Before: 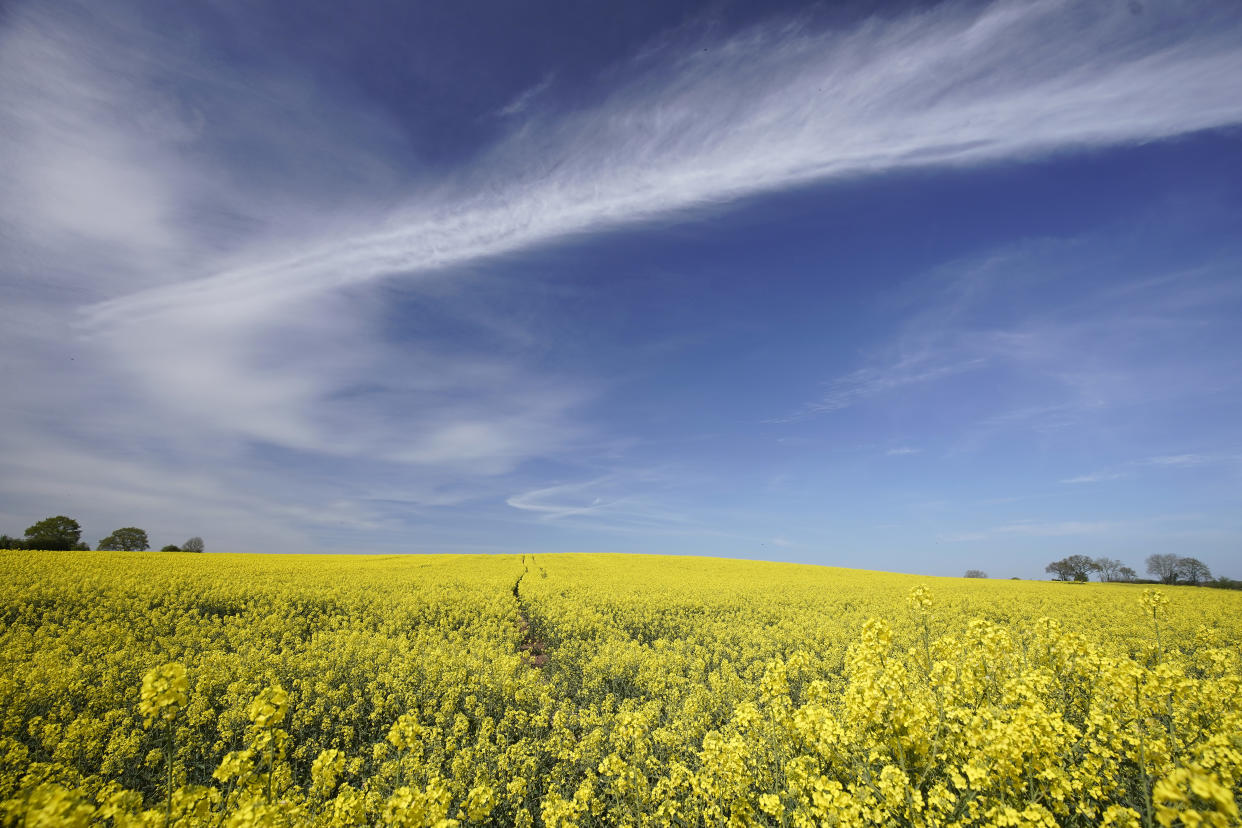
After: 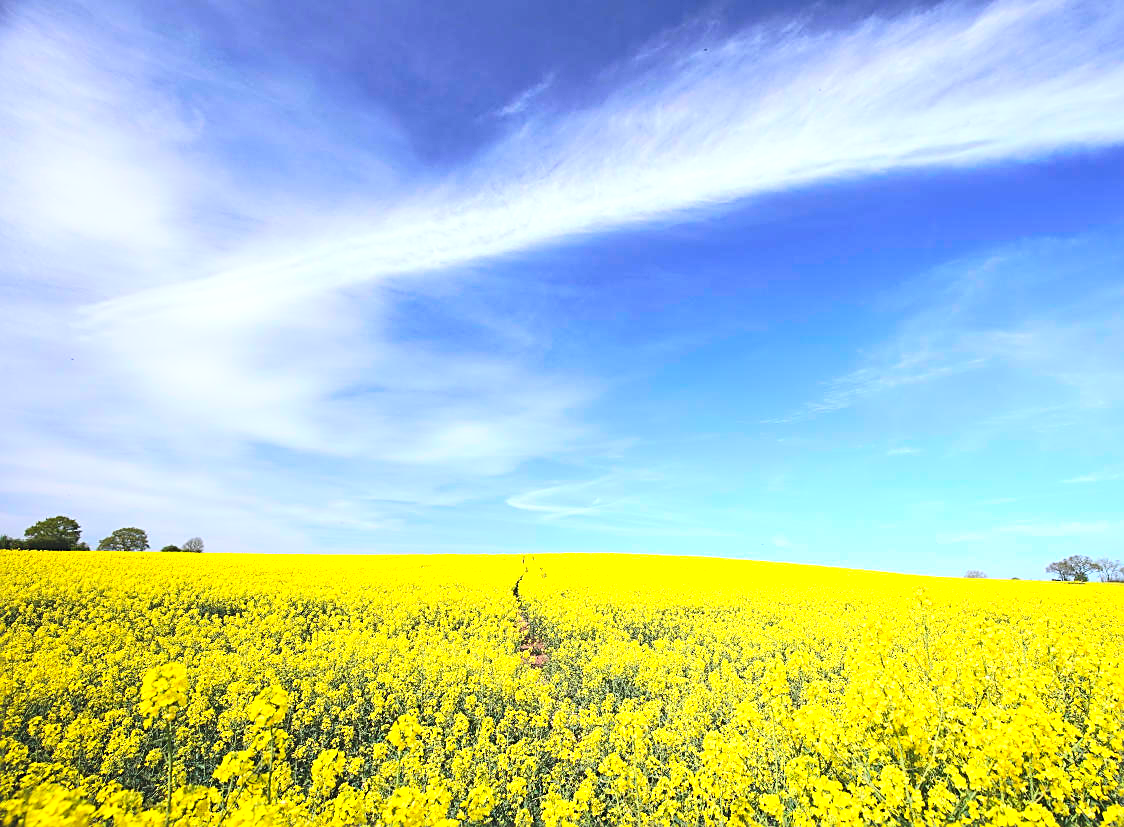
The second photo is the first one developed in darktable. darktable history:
sharpen: on, module defaults
crop: right 9.477%, bottom 0.022%
contrast brightness saturation: contrast 0.197, brightness 0.162, saturation 0.228
exposure: black level correction -0.005, exposure 1.003 EV, compensate highlight preservation false
color calibration: illuminant as shot in camera, x 0.358, y 0.373, temperature 4628.91 K
